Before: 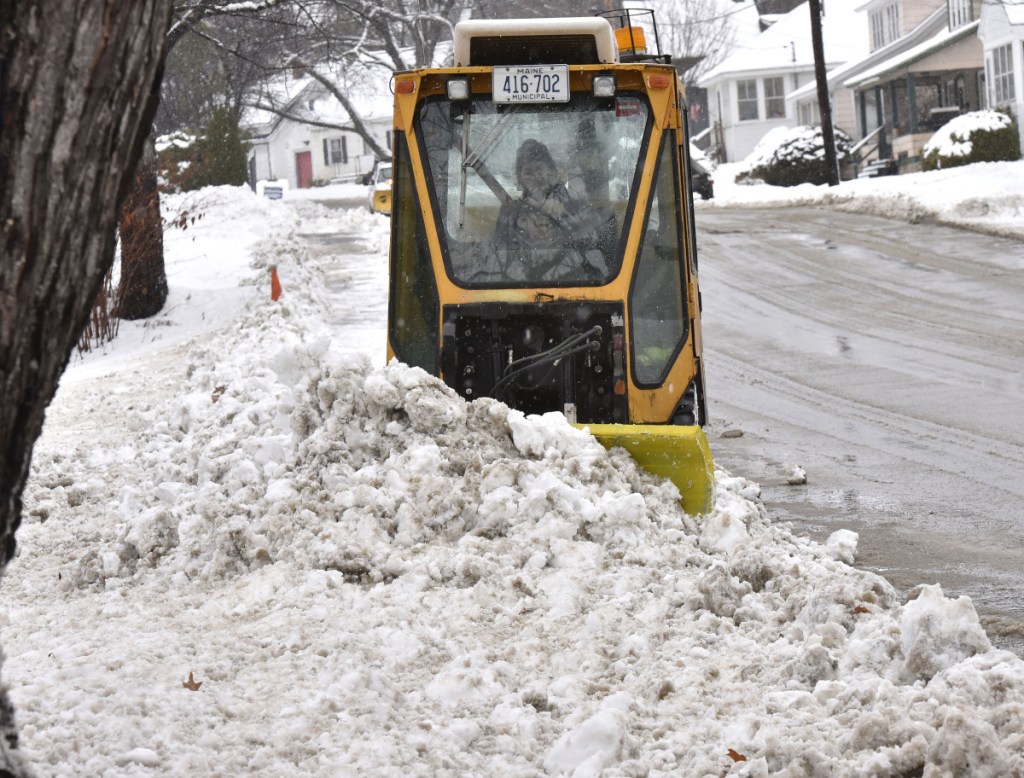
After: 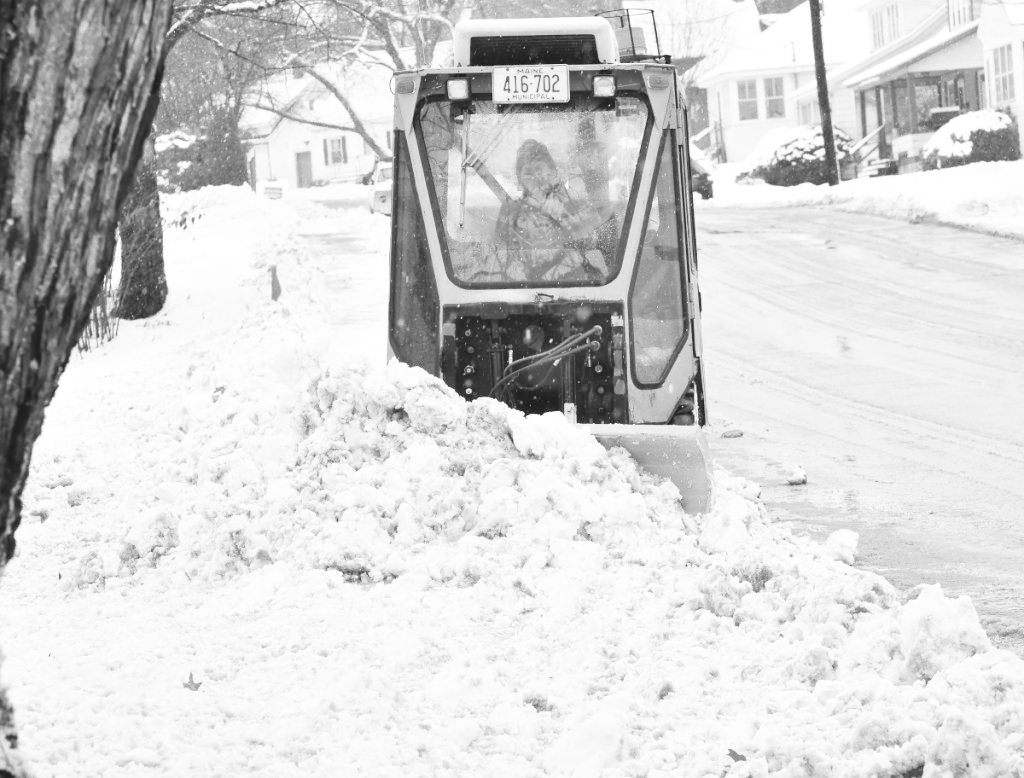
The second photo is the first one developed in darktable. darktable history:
filmic rgb: black relative exposure -7.65 EV, white relative exposure 4.56 EV, hardness 3.61, color science v6 (2022)
monochrome: on, module defaults
exposure: black level correction 0, exposure 2 EV, compensate highlight preservation false
